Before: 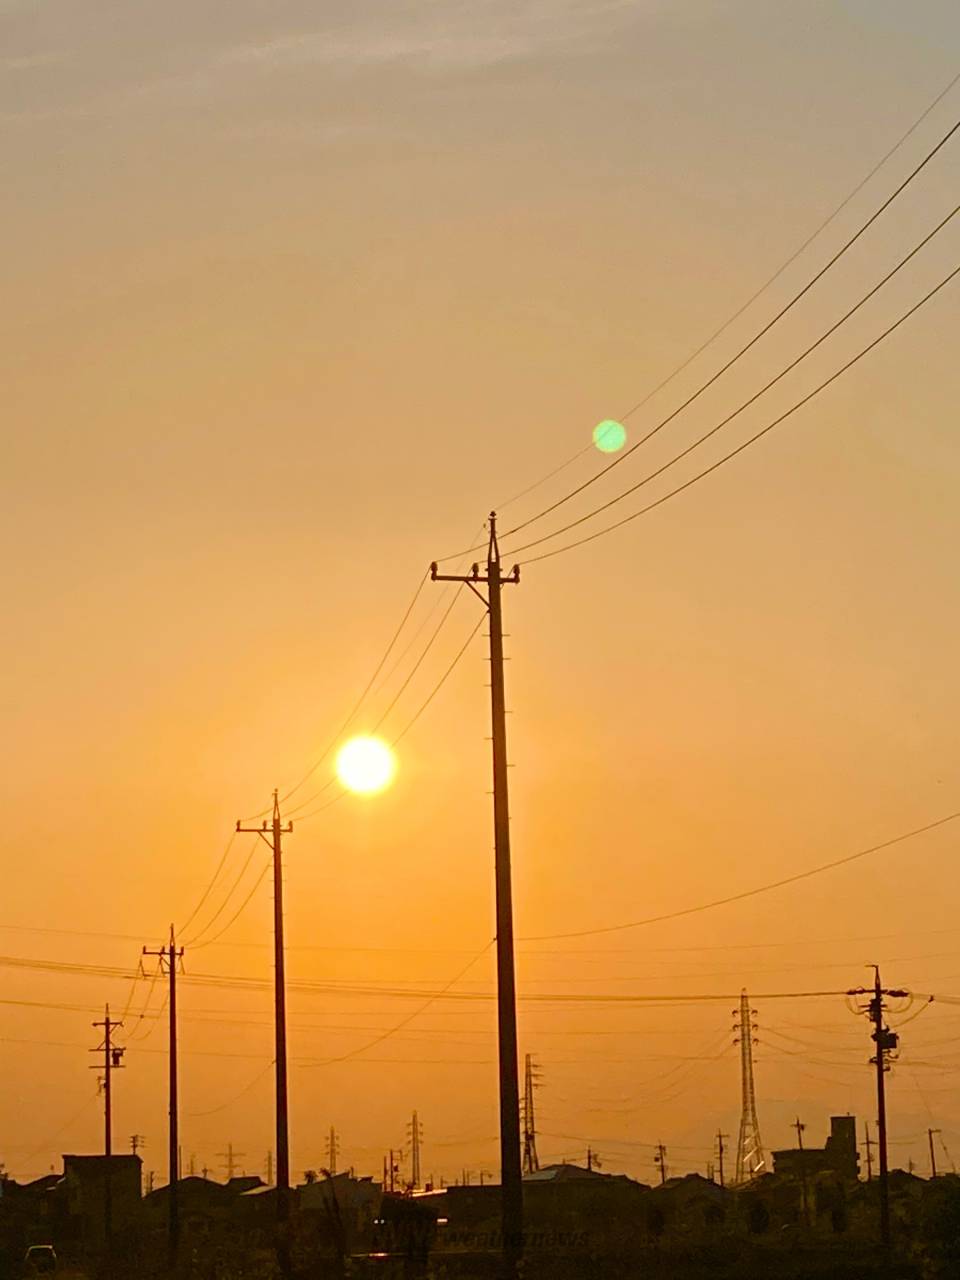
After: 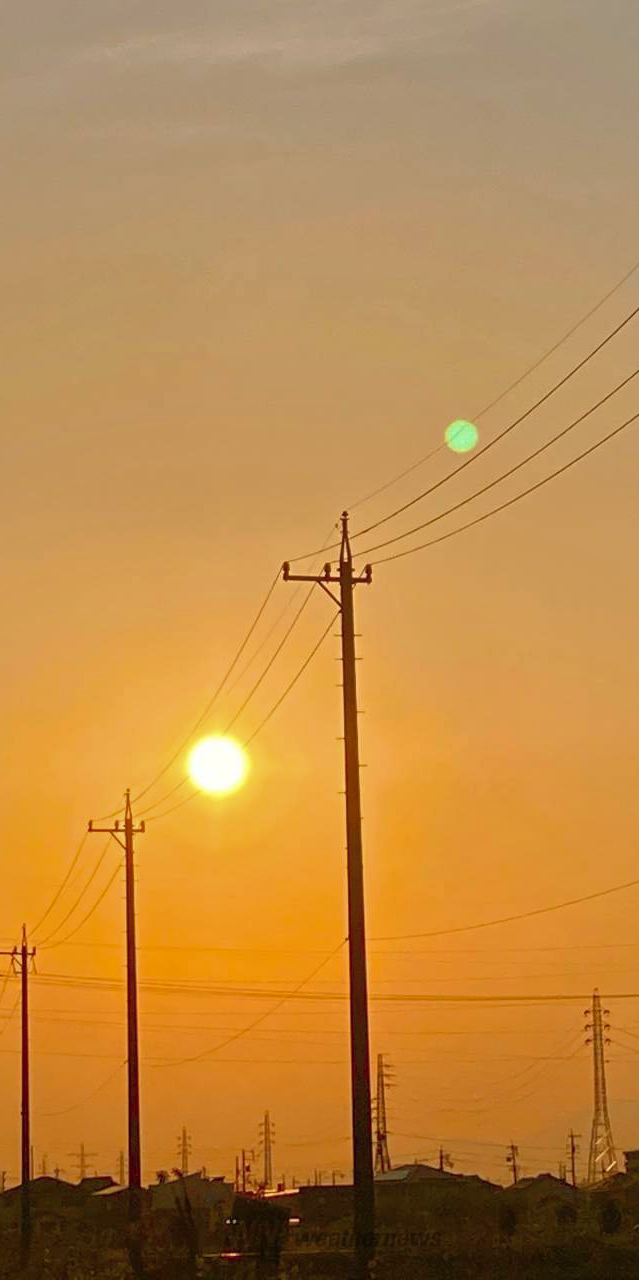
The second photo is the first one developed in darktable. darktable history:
crop: left 15.419%, right 17.914%
shadows and highlights: on, module defaults
